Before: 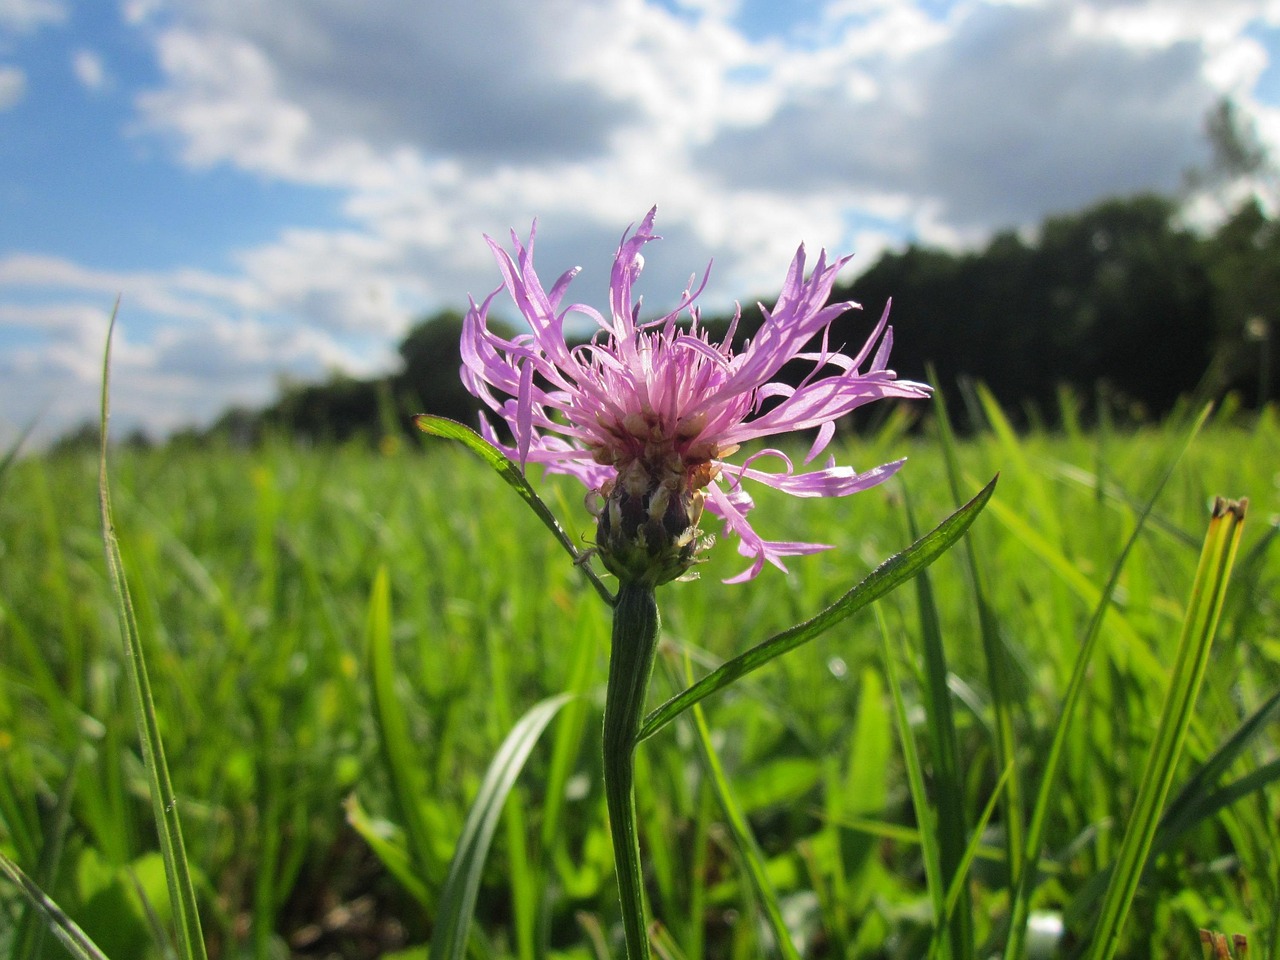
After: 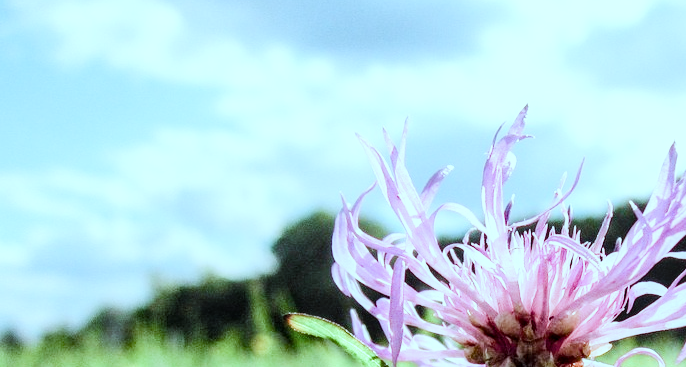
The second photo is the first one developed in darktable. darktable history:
local contrast: detail 130%
color correction: highlights a* -12.07, highlights b* -15.05
crop: left 10.068%, top 10.562%, right 36.288%, bottom 51.115%
filmic rgb: black relative exposure -5.03 EV, white relative exposure 3.99 EV, hardness 2.88, contrast 1.3, highlights saturation mix -31.11%
tone equalizer: mask exposure compensation -0.492 EV
exposure: black level correction 0, exposure 1.104 EV, compensate highlight preservation false
color balance rgb: linear chroma grading › global chroma 0.543%, perceptual saturation grading › global saturation 20%, perceptual saturation grading › highlights -49.257%, perceptual saturation grading › shadows 24.432%, perceptual brilliance grading › highlights 9.469%, perceptual brilliance grading › mid-tones 5.443%, global vibrance 15.733%, saturation formula JzAzBz (2021)
